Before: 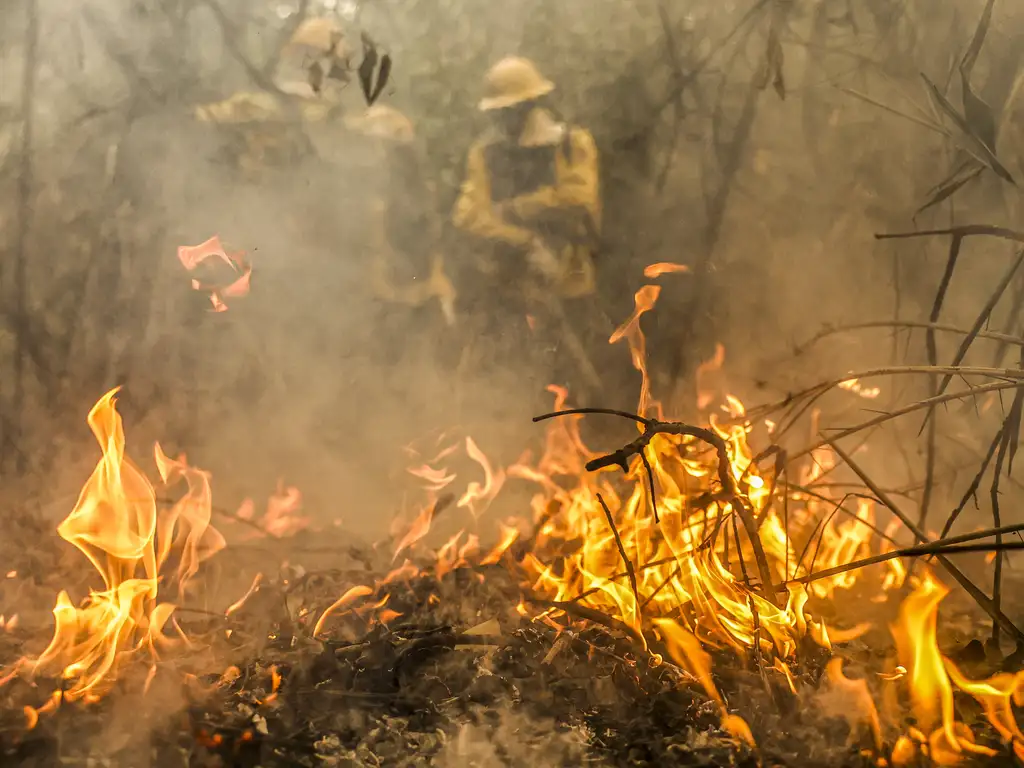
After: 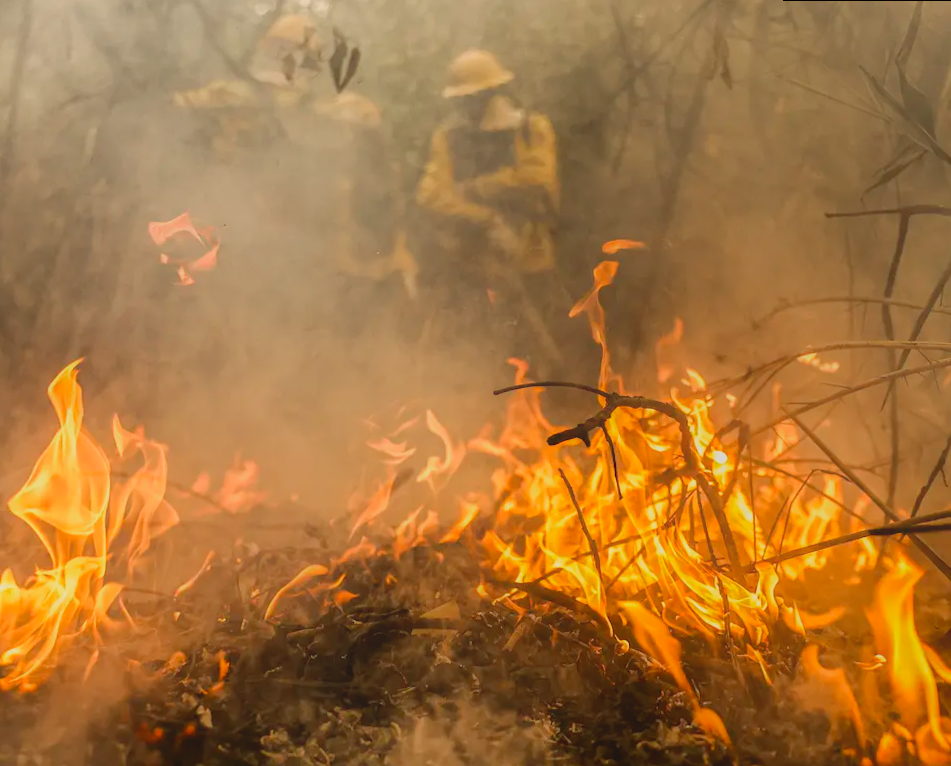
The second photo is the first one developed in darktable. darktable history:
rotate and perspective: rotation 0.215°, lens shift (vertical) -0.139, crop left 0.069, crop right 0.939, crop top 0.002, crop bottom 0.996
contrast equalizer: octaves 7, y [[0.6 ×6], [0.55 ×6], [0 ×6], [0 ×6], [0 ×6]], mix -1
